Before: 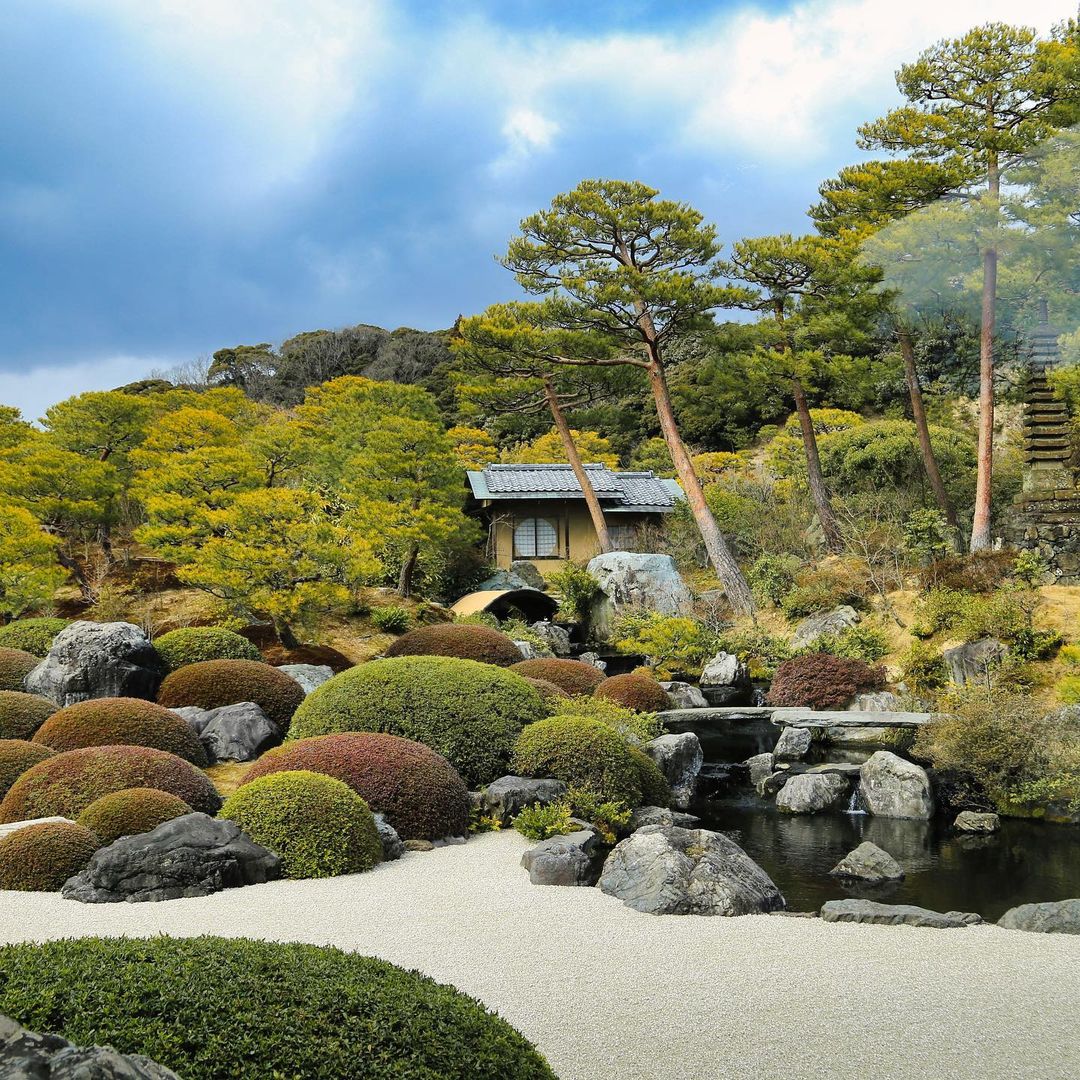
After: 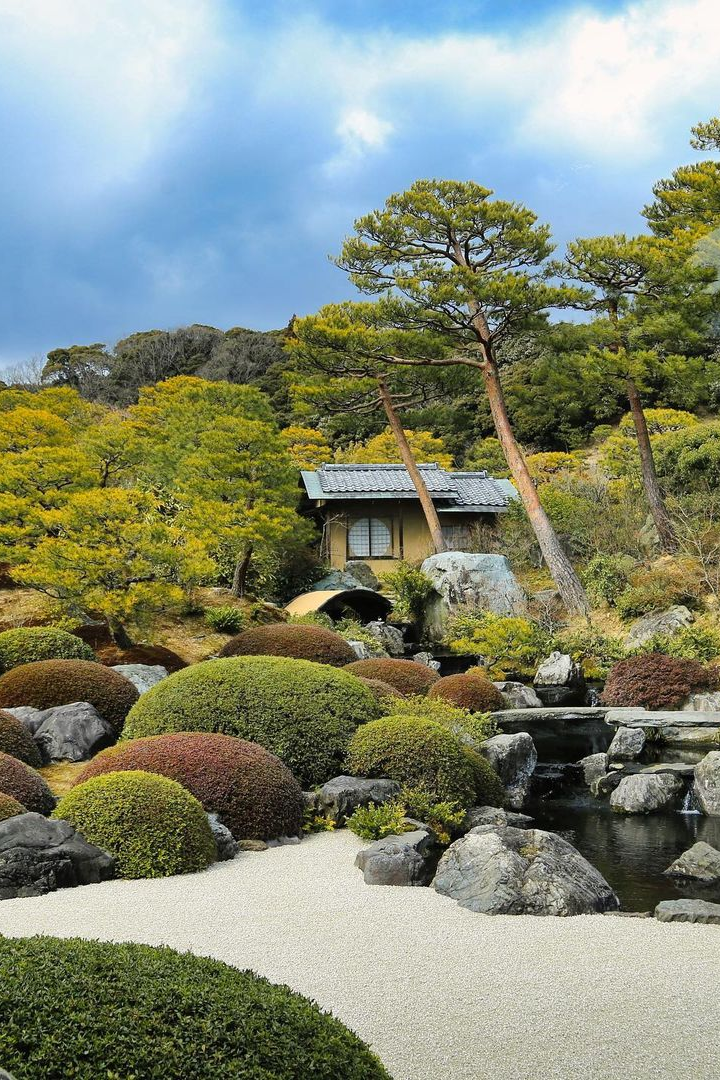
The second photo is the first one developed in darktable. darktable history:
crop: left 15.404%, right 17.921%
